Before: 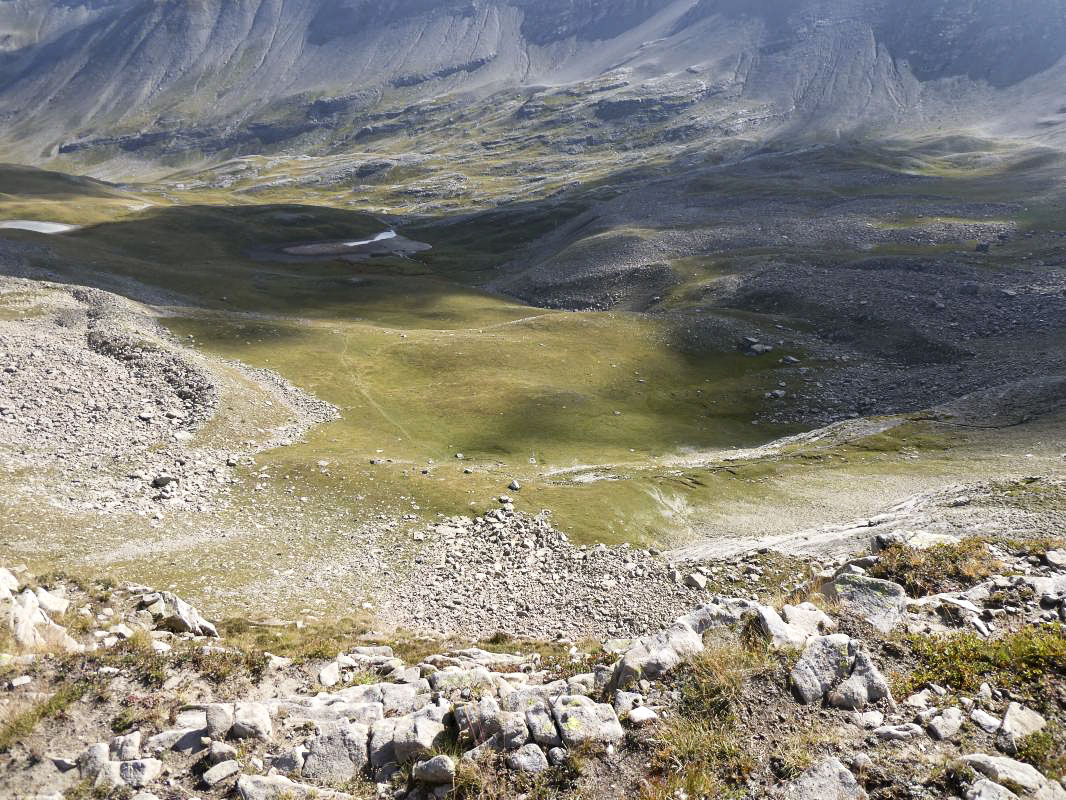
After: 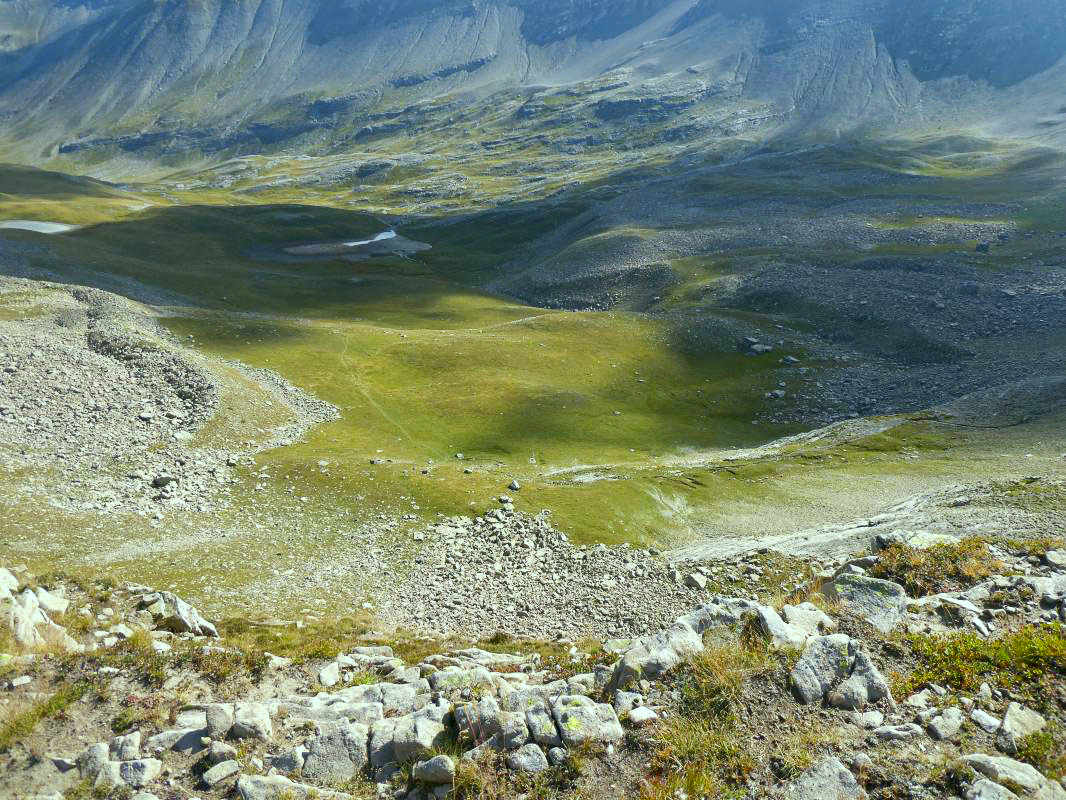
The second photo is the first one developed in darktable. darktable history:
shadows and highlights: on, module defaults
color correction: highlights a* -7.33, highlights b* 1.26, shadows a* -3.55, saturation 1.4
